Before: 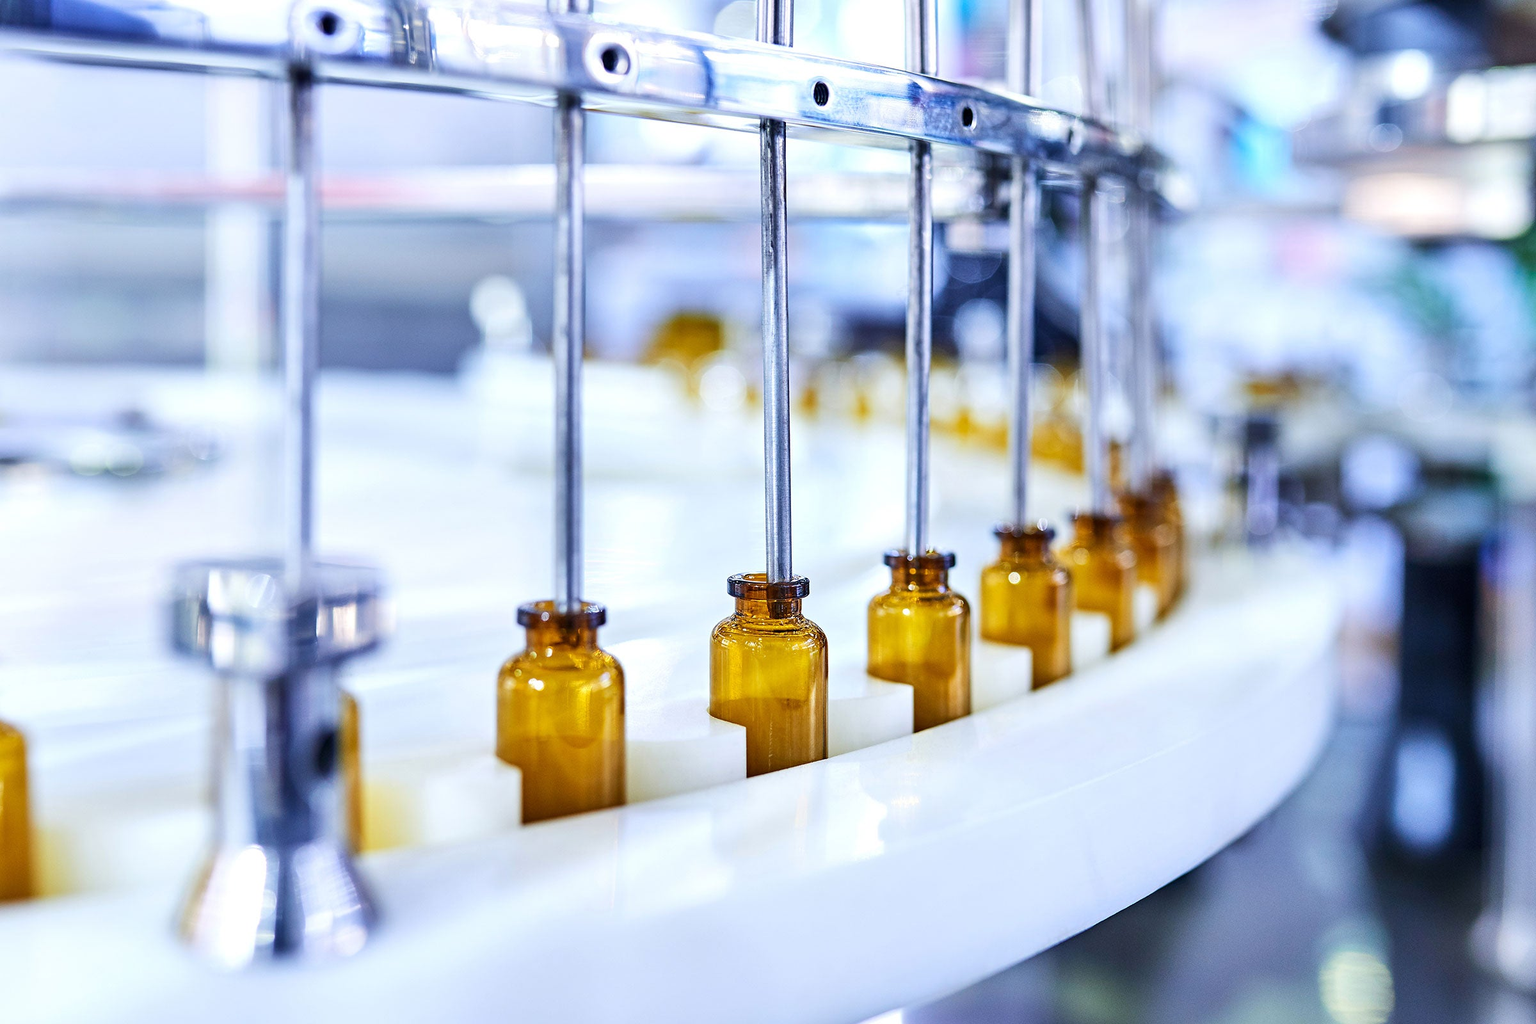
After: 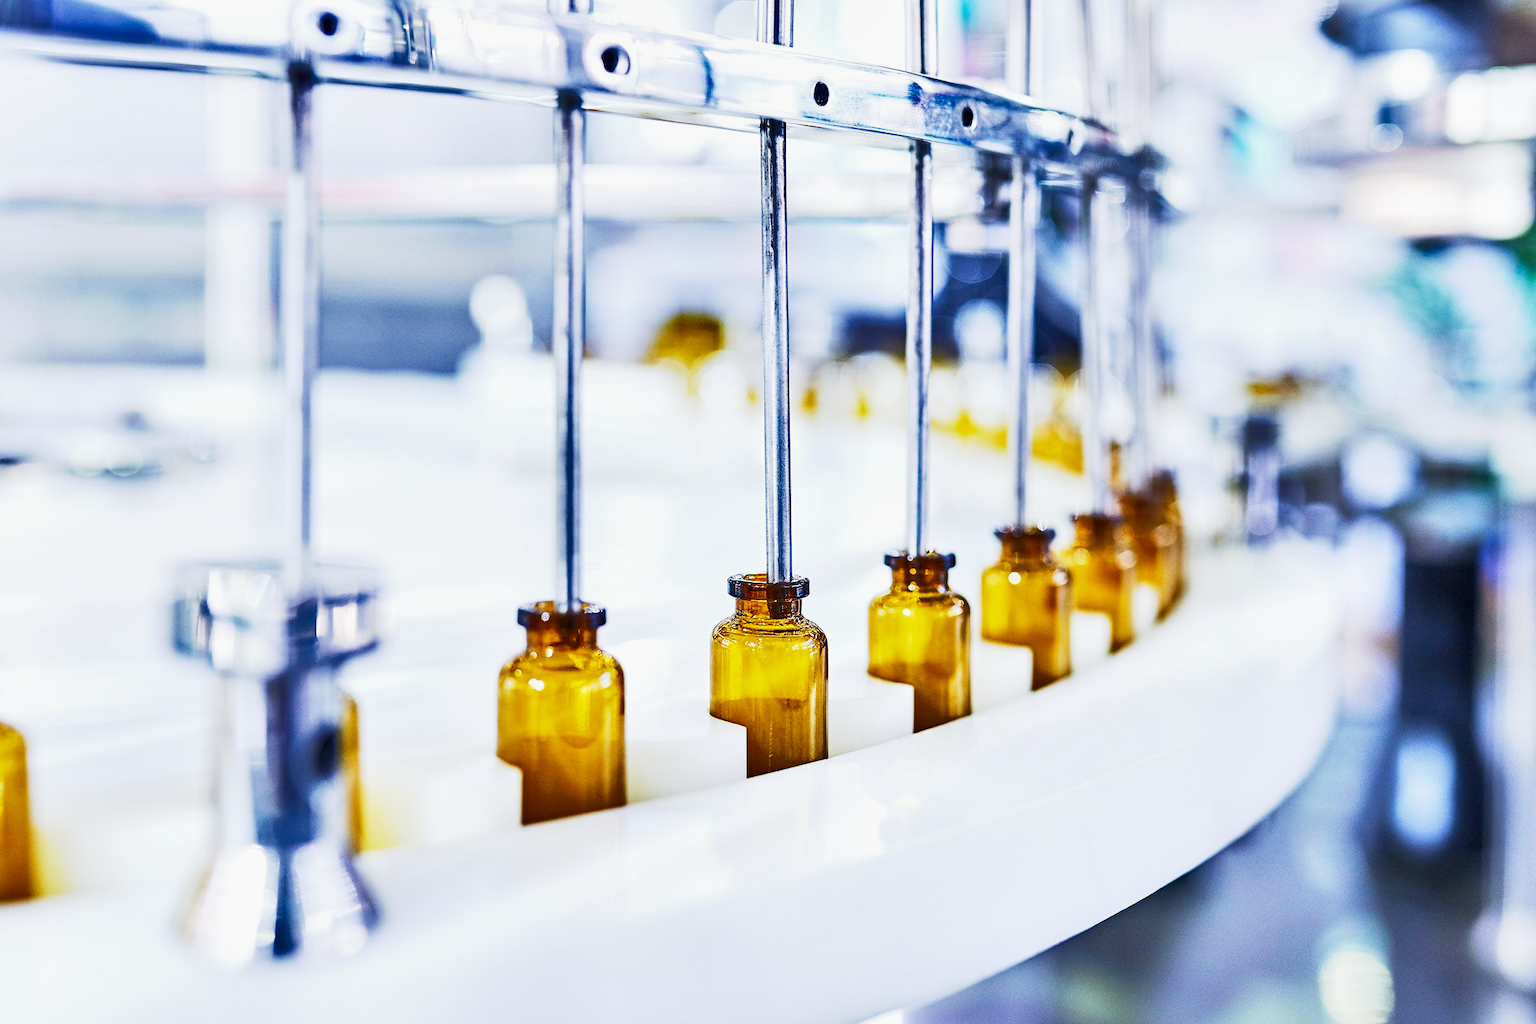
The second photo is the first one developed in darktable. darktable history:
exposure: exposure 0.485 EV, compensate highlight preservation false
shadows and highlights: shadows 5, soften with gaussian
base curve: curves: ch0 [(0, 0) (0.088, 0.125) (0.176, 0.251) (0.354, 0.501) (0.613, 0.749) (1, 0.877)], preserve colors none
